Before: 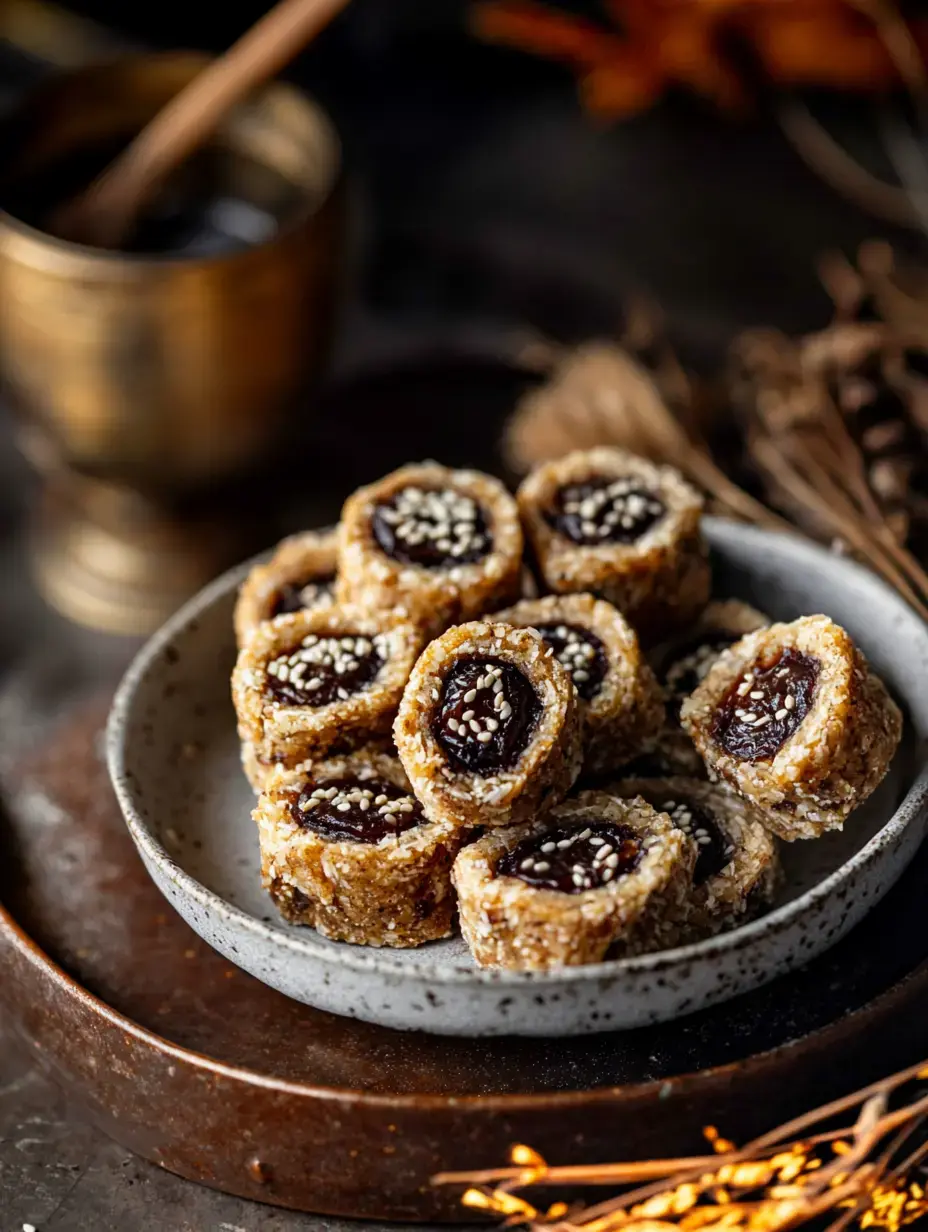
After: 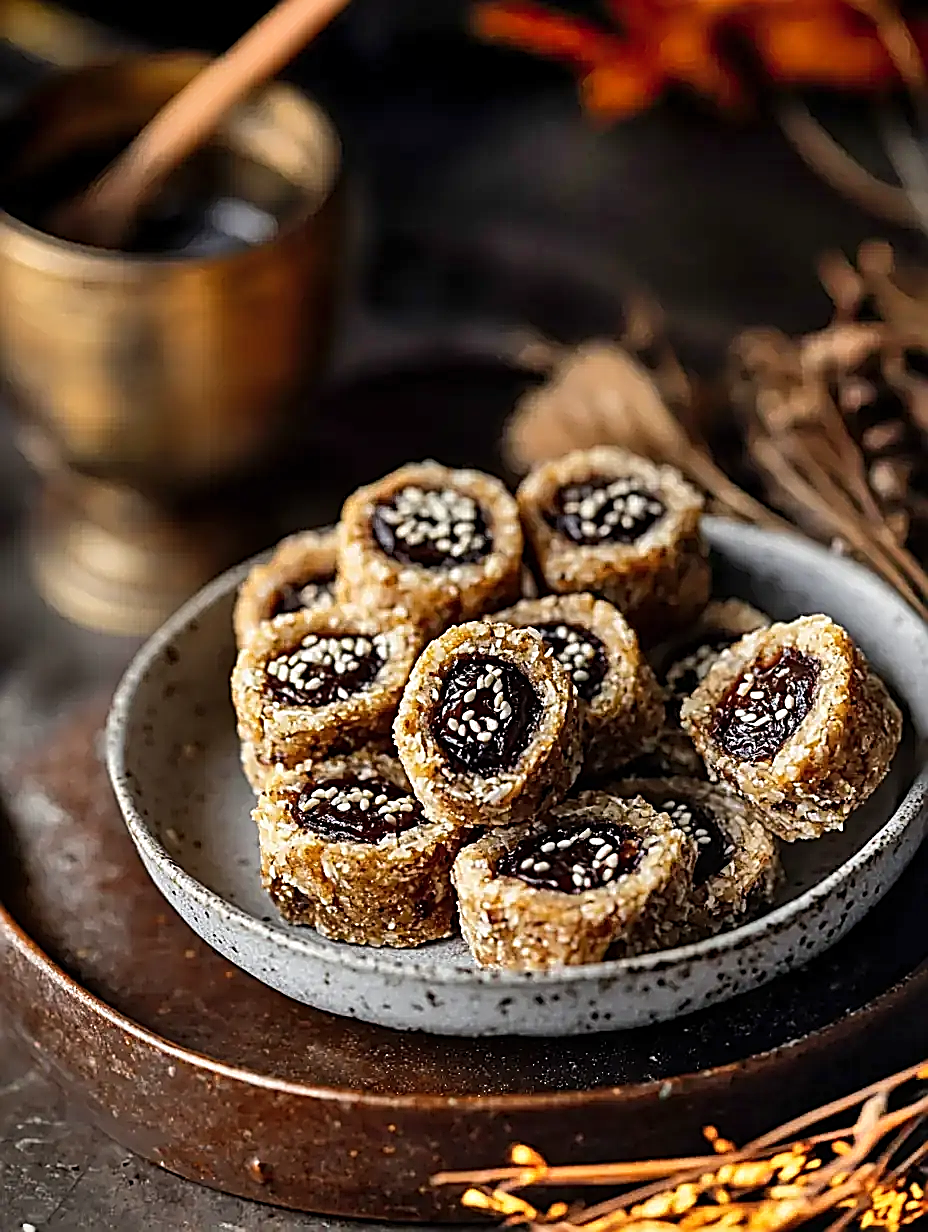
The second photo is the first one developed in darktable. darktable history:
sharpen: amount 1.846
shadows and highlights: low approximation 0.01, soften with gaussian
